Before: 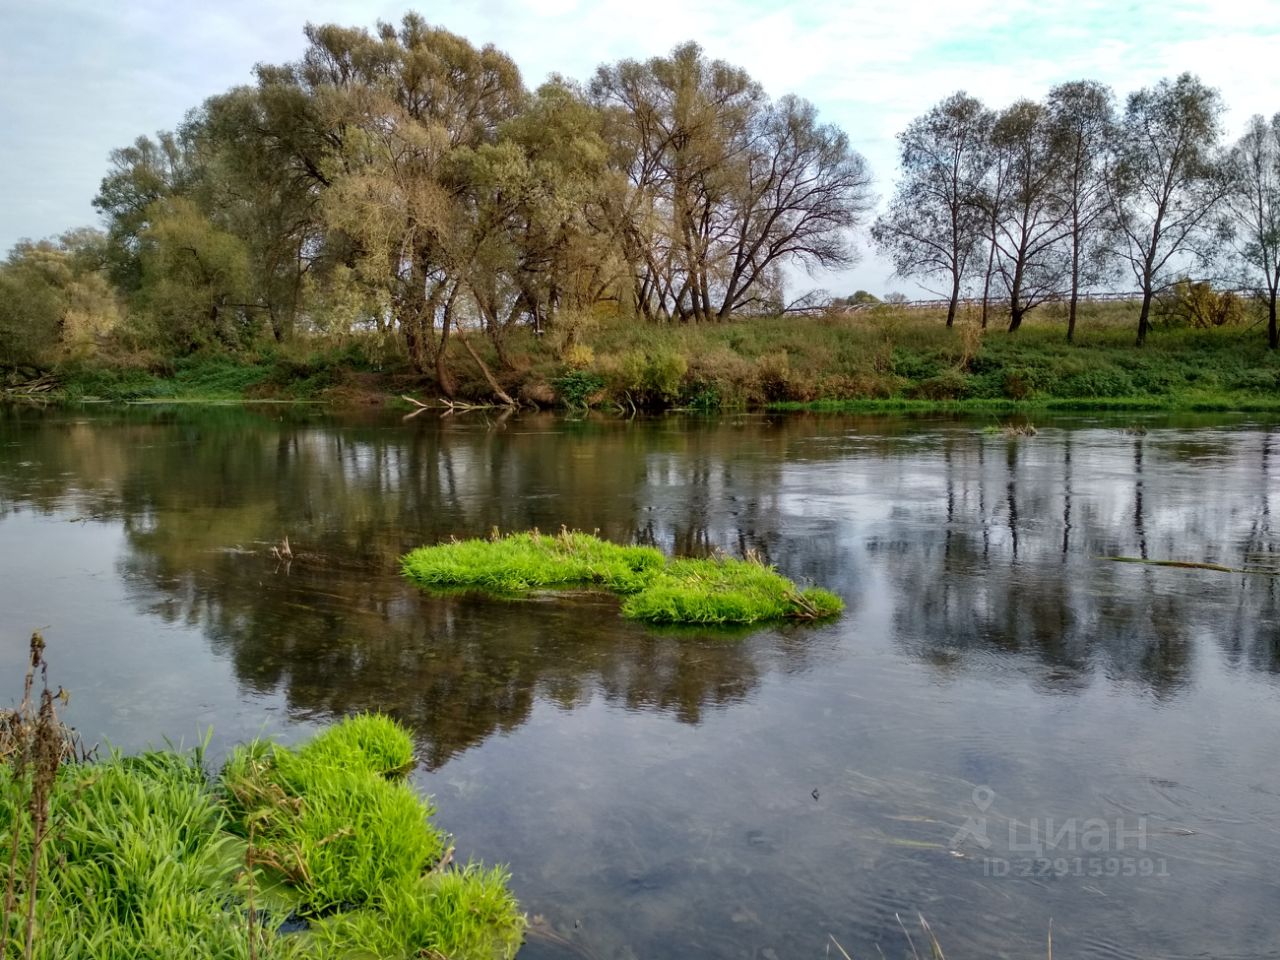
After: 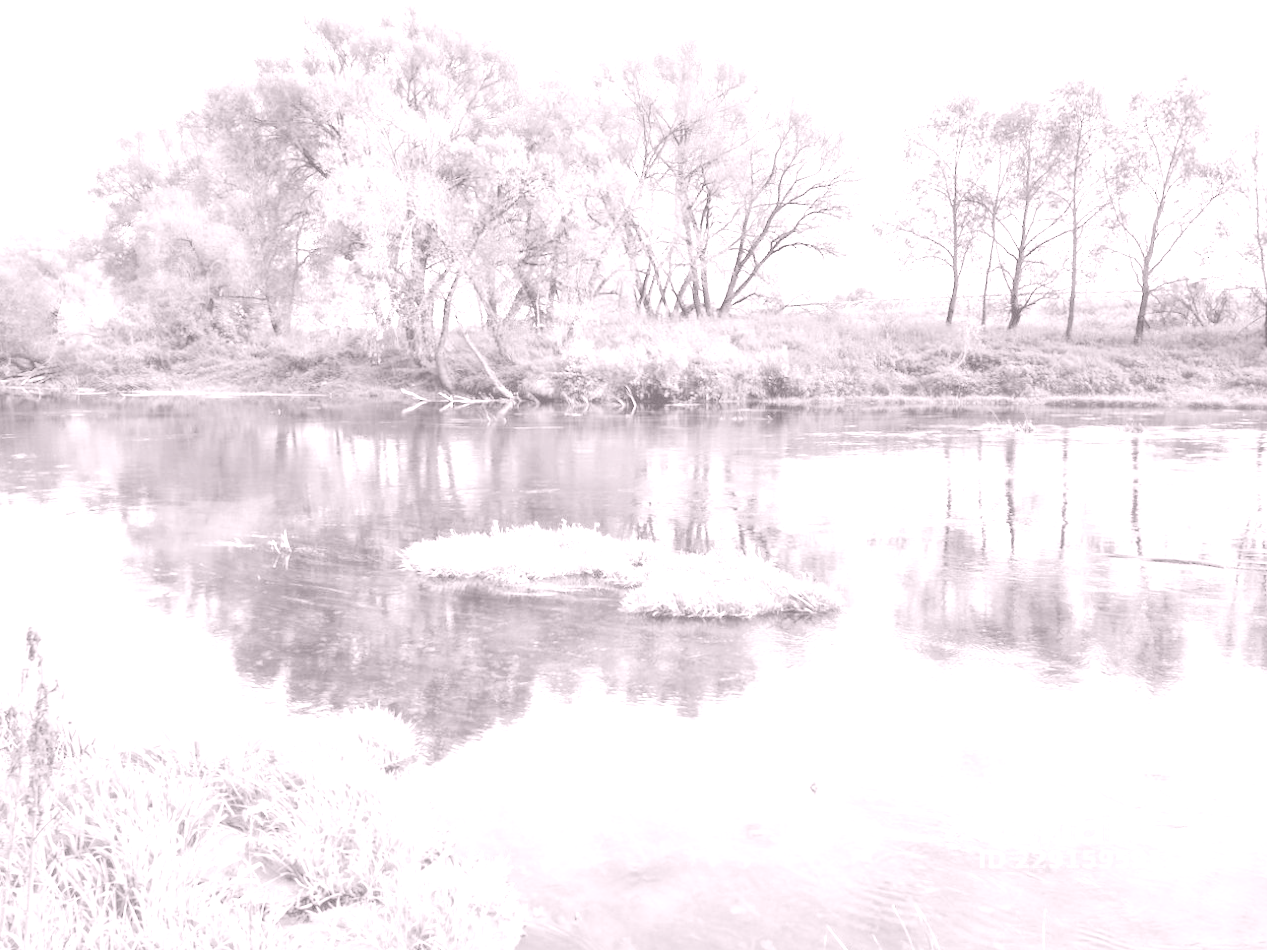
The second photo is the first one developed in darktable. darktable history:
color correction: saturation 0.98
shadows and highlights: on, module defaults
colorize: hue 25.2°, saturation 83%, source mix 82%, lightness 79%, version 1
rotate and perspective: rotation 0.174°, lens shift (vertical) 0.013, lens shift (horizontal) 0.019, shear 0.001, automatic cropping original format, crop left 0.007, crop right 0.991, crop top 0.016, crop bottom 0.997
contrast brightness saturation: brightness 0.28
